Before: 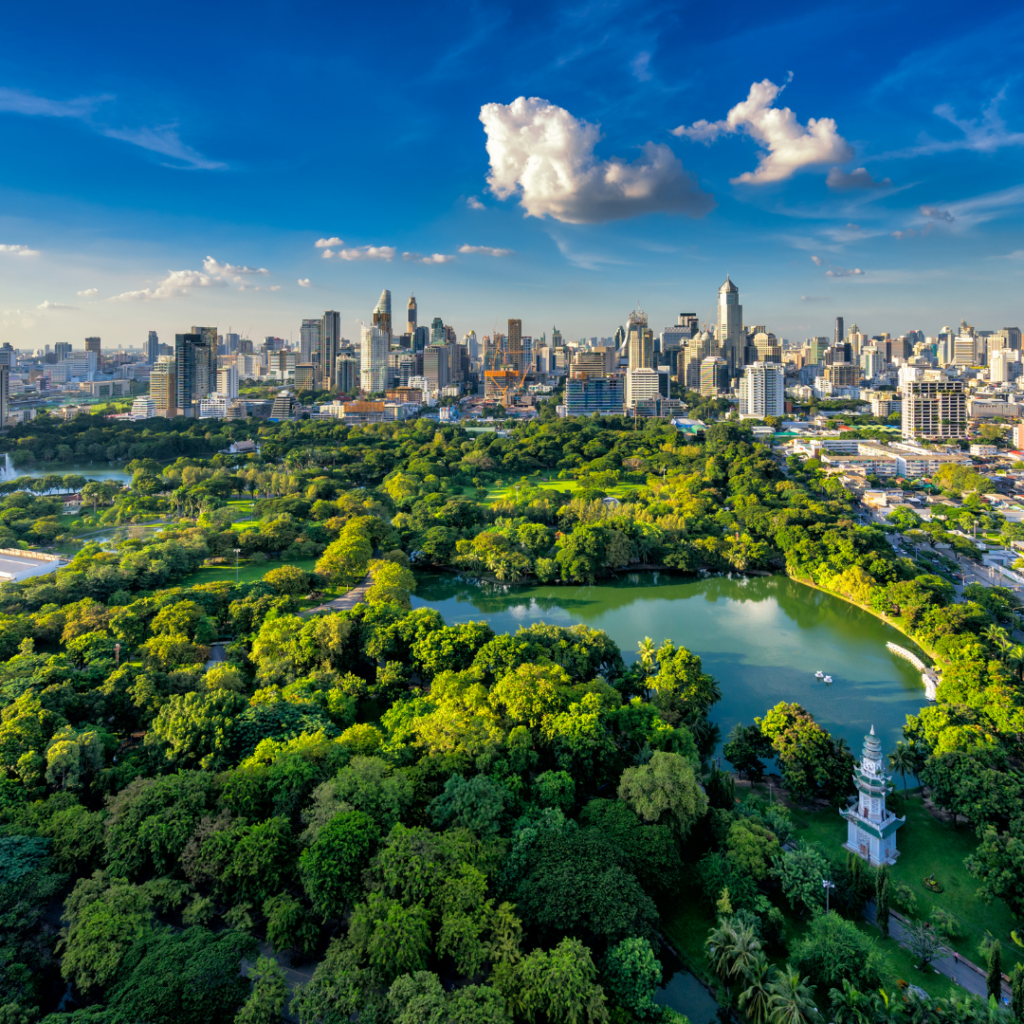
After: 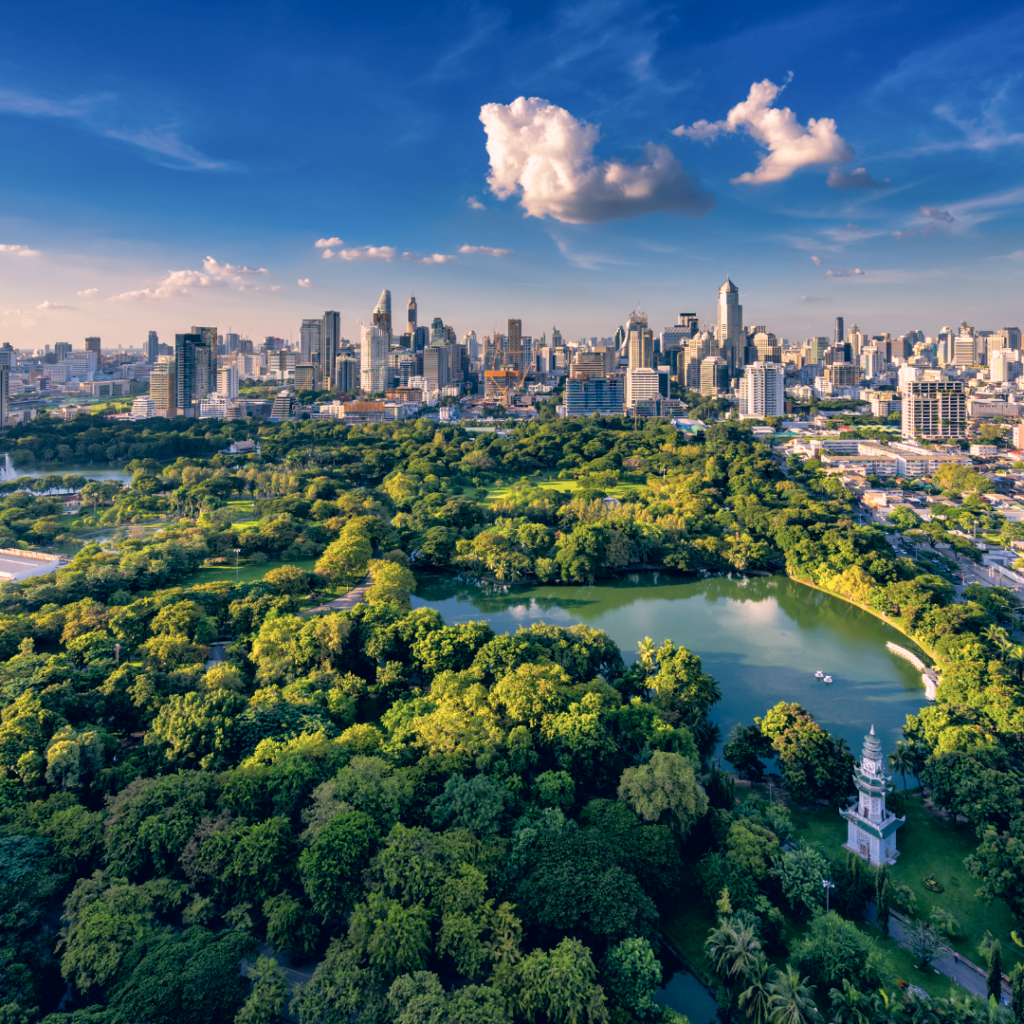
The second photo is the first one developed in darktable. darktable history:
color correction: highlights a* 14.26, highlights b* 6.05, shadows a* -5.57, shadows b* -15.25, saturation 0.838
